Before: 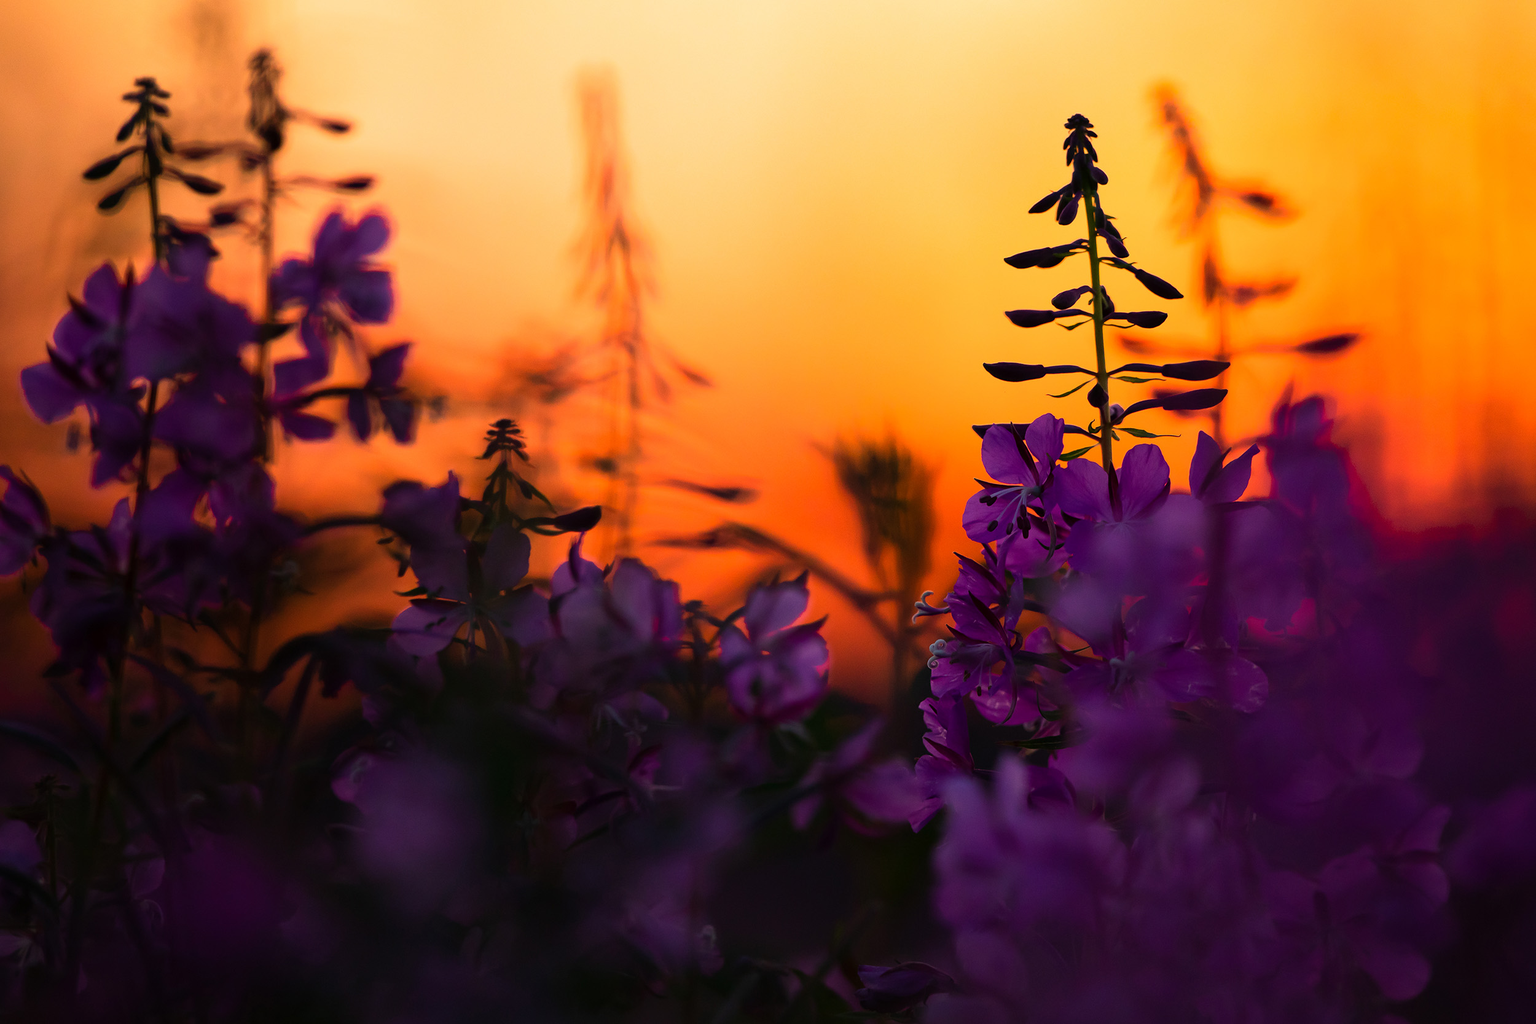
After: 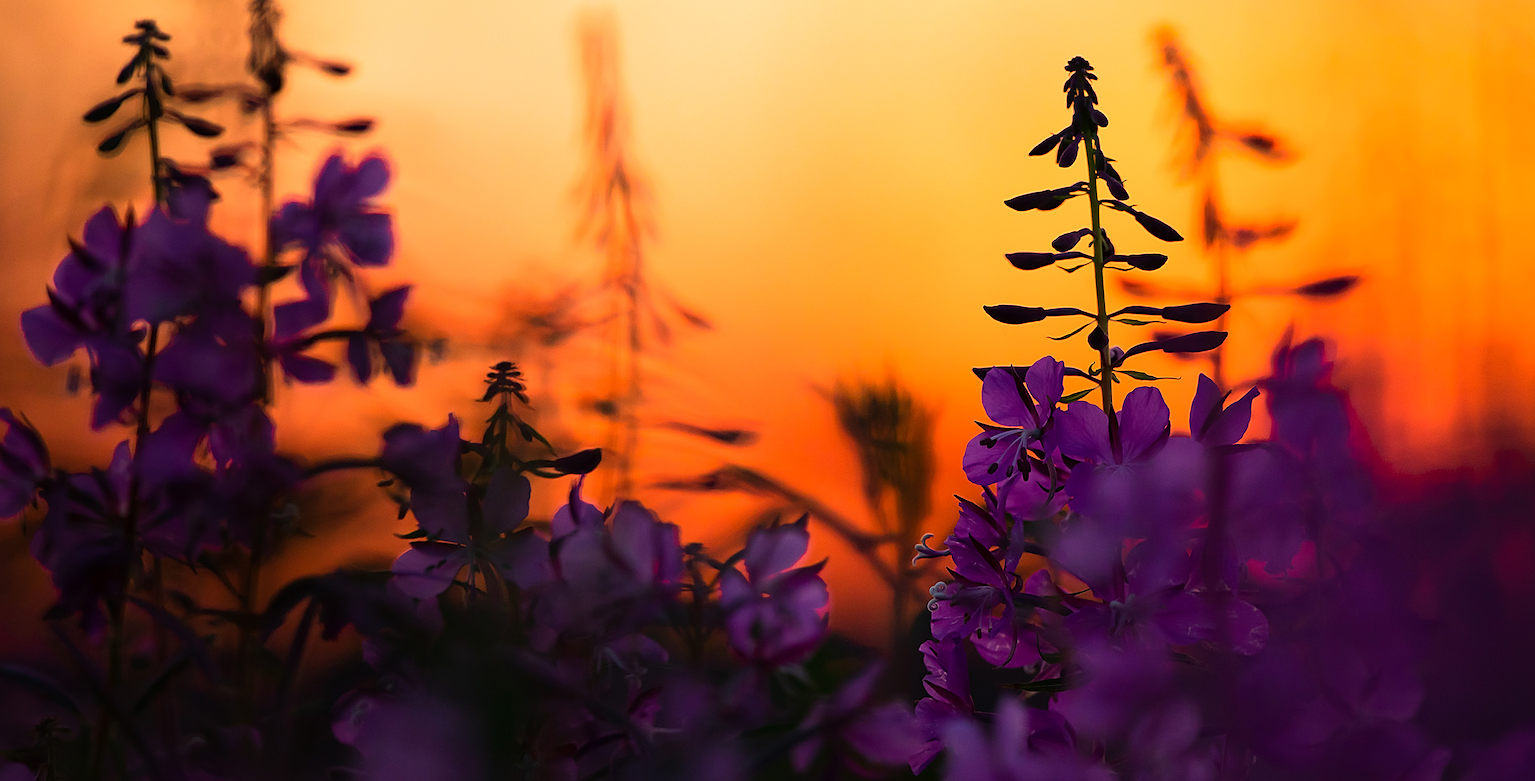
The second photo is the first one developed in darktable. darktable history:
crop: top 5.673%, bottom 18.002%
sharpen: on, module defaults
